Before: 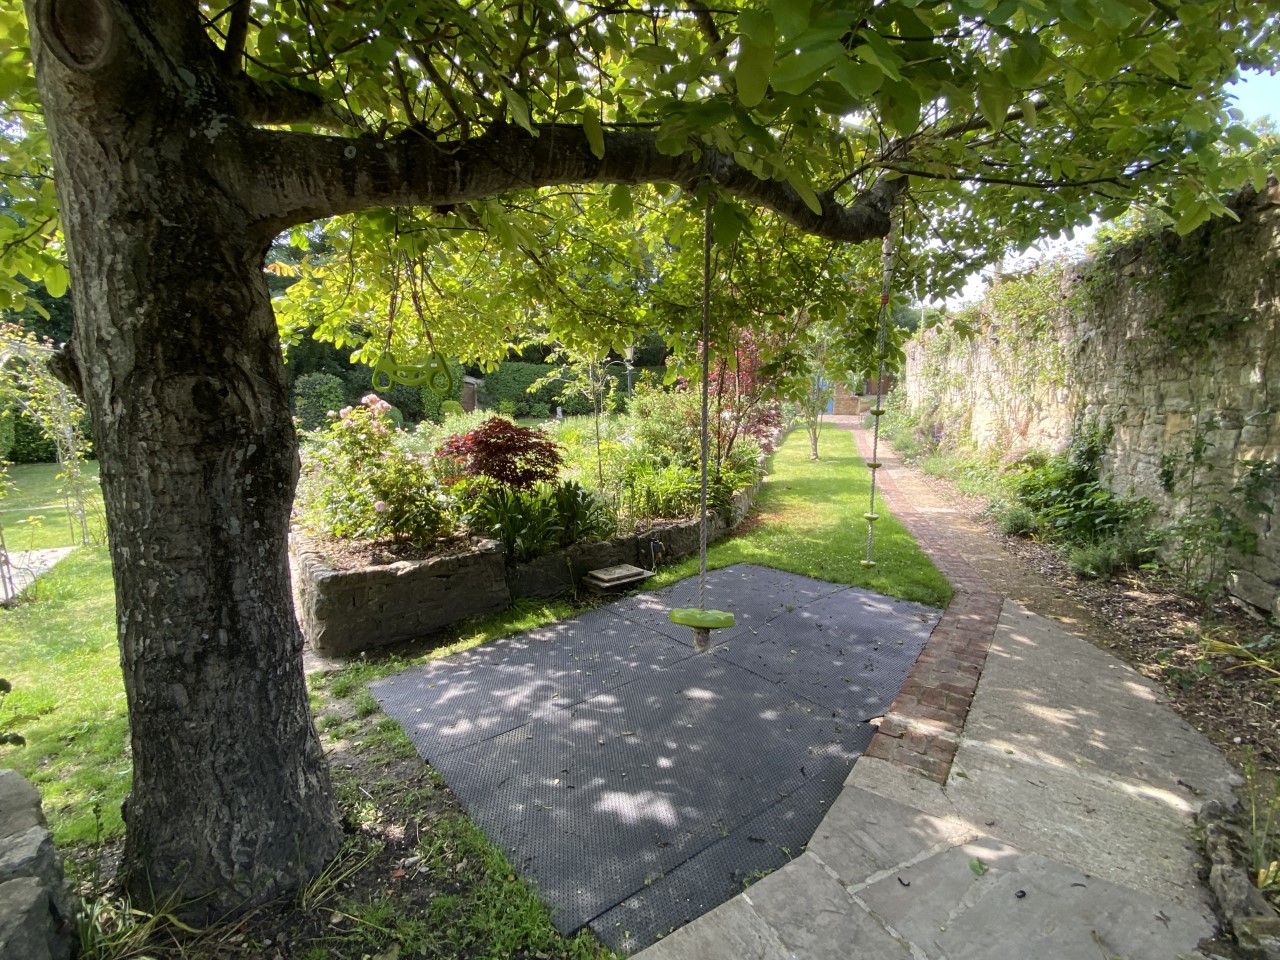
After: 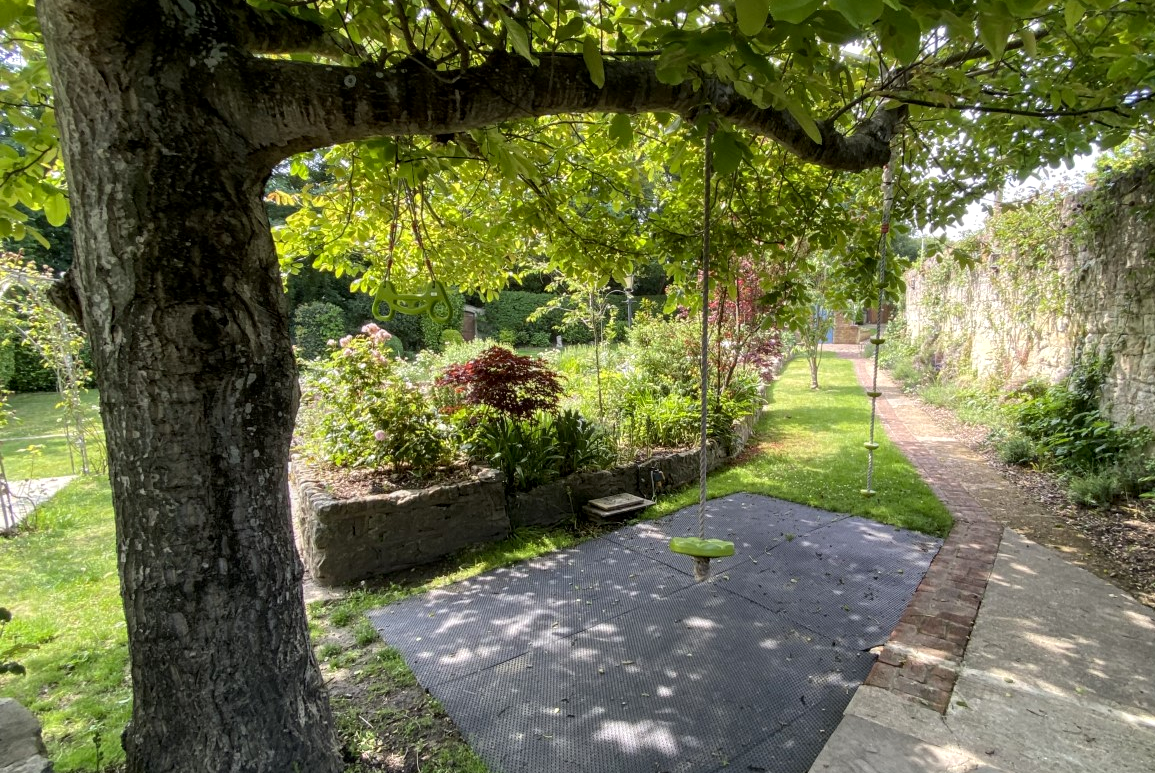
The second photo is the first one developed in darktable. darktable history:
crop: top 7.418%, right 9.748%, bottom 11.992%
local contrast: on, module defaults
color correction: highlights b* 0.027, saturation 1.06
